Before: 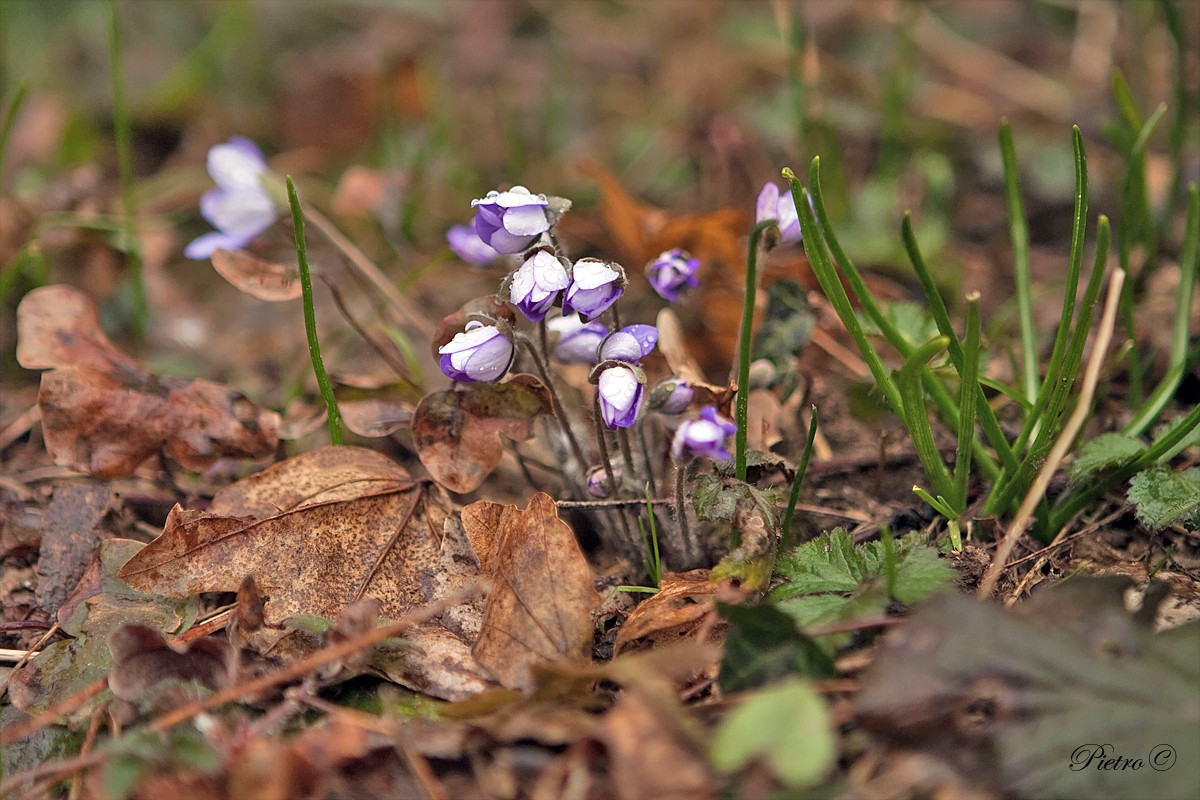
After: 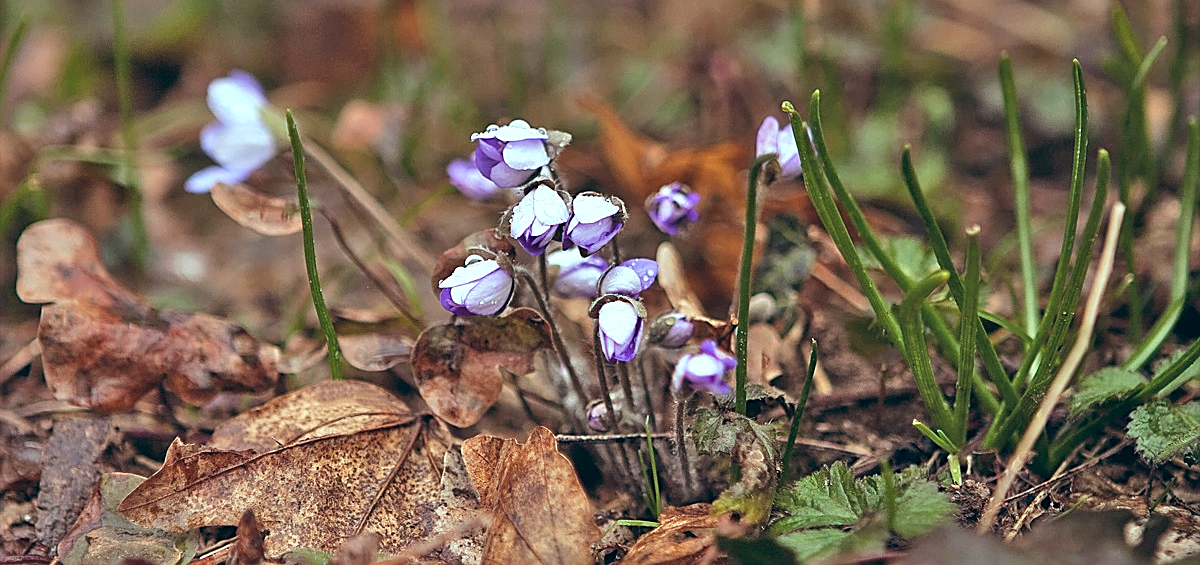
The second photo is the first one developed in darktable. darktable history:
color balance: lift [1.003, 0.993, 1.001, 1.007], gamma [1.018, 1.072, 0.959, 0.928], gain [0.974, 0.873, 1.031, 1.127]
tone equalizer: -8 EV -0.417 EV, -7 EV -0.389 EV, -6 EV -0.333 EV, -5 EV -0.222 EV, -3 EV 0.222 EV, -2 EV 0.333 EV, -1 EV 0.389 EV, +0 EV 0.417 EV, edges refinement/feathering 500, mask exposure compensation -1.57 EV, preserve details no
sharpen: on, module defaults
crop and rotate: top 8.293%, bottom 20.996%
